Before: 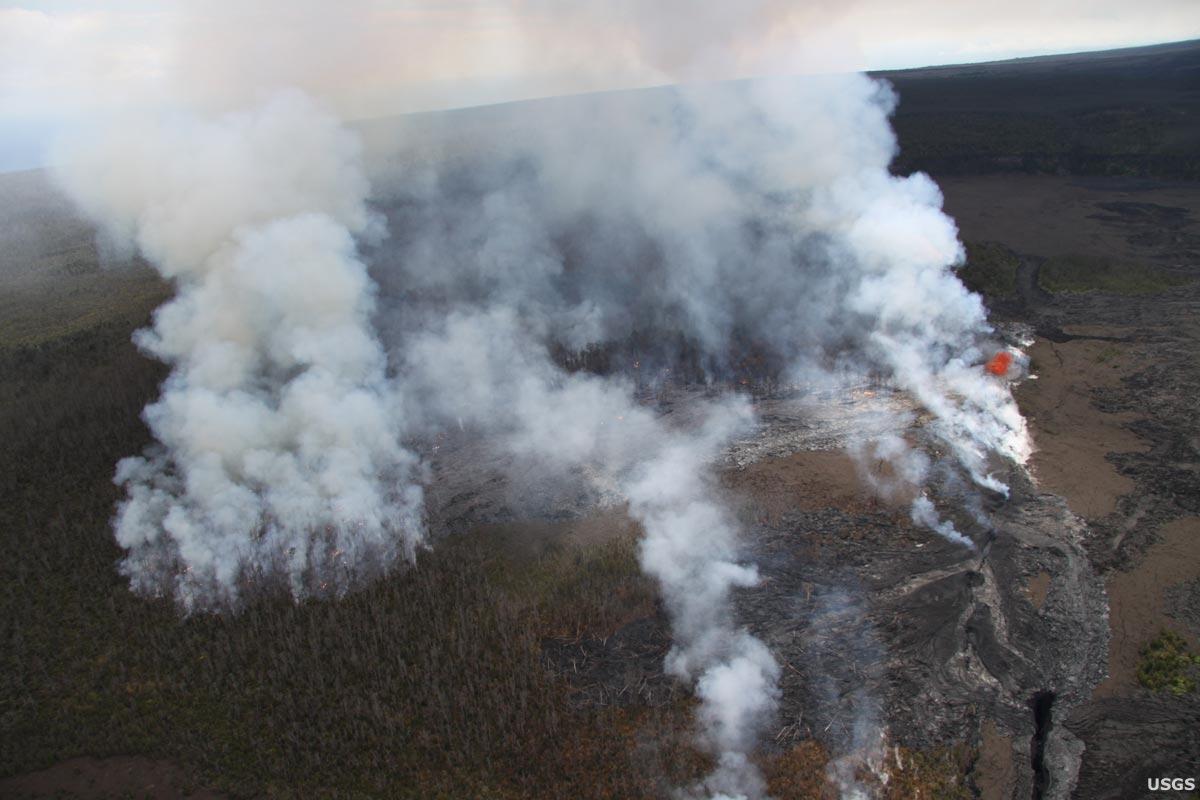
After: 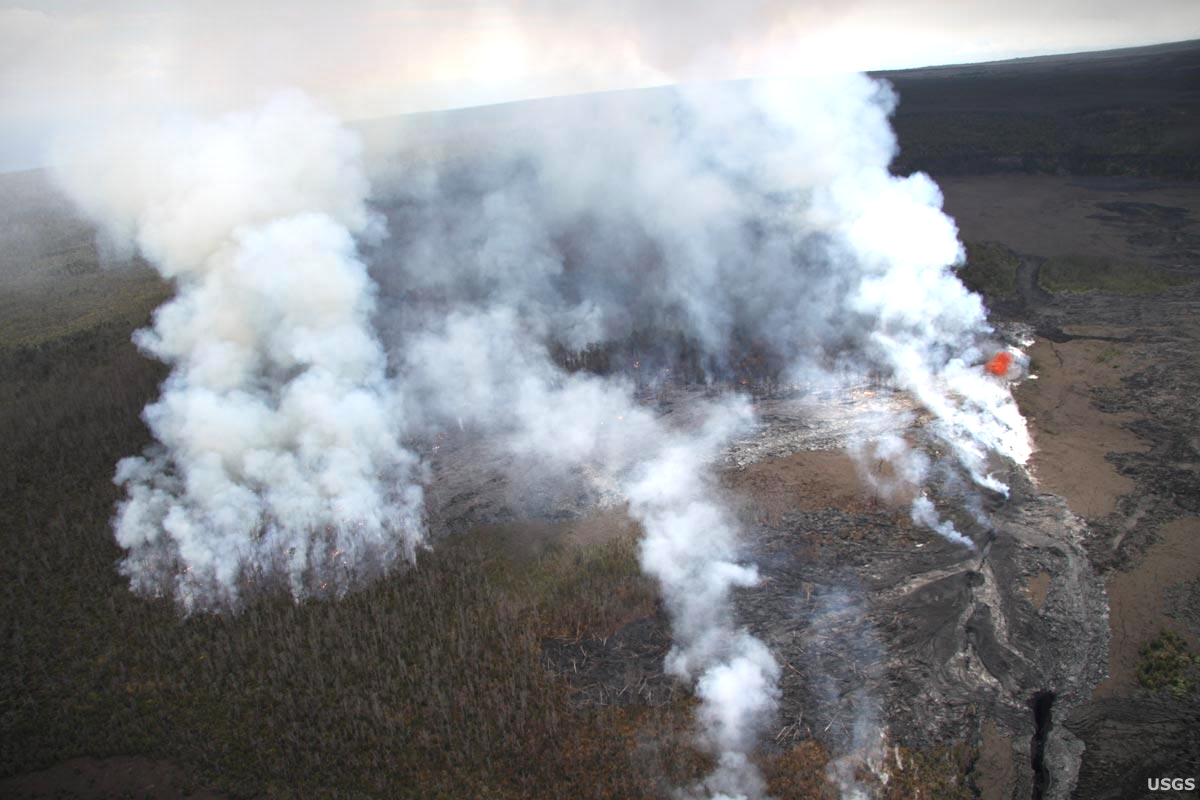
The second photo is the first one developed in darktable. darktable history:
exposure: black level correction 0, exposure 0.695 EV, compensate highlight preservation false
vignetting: automatic ratio true
